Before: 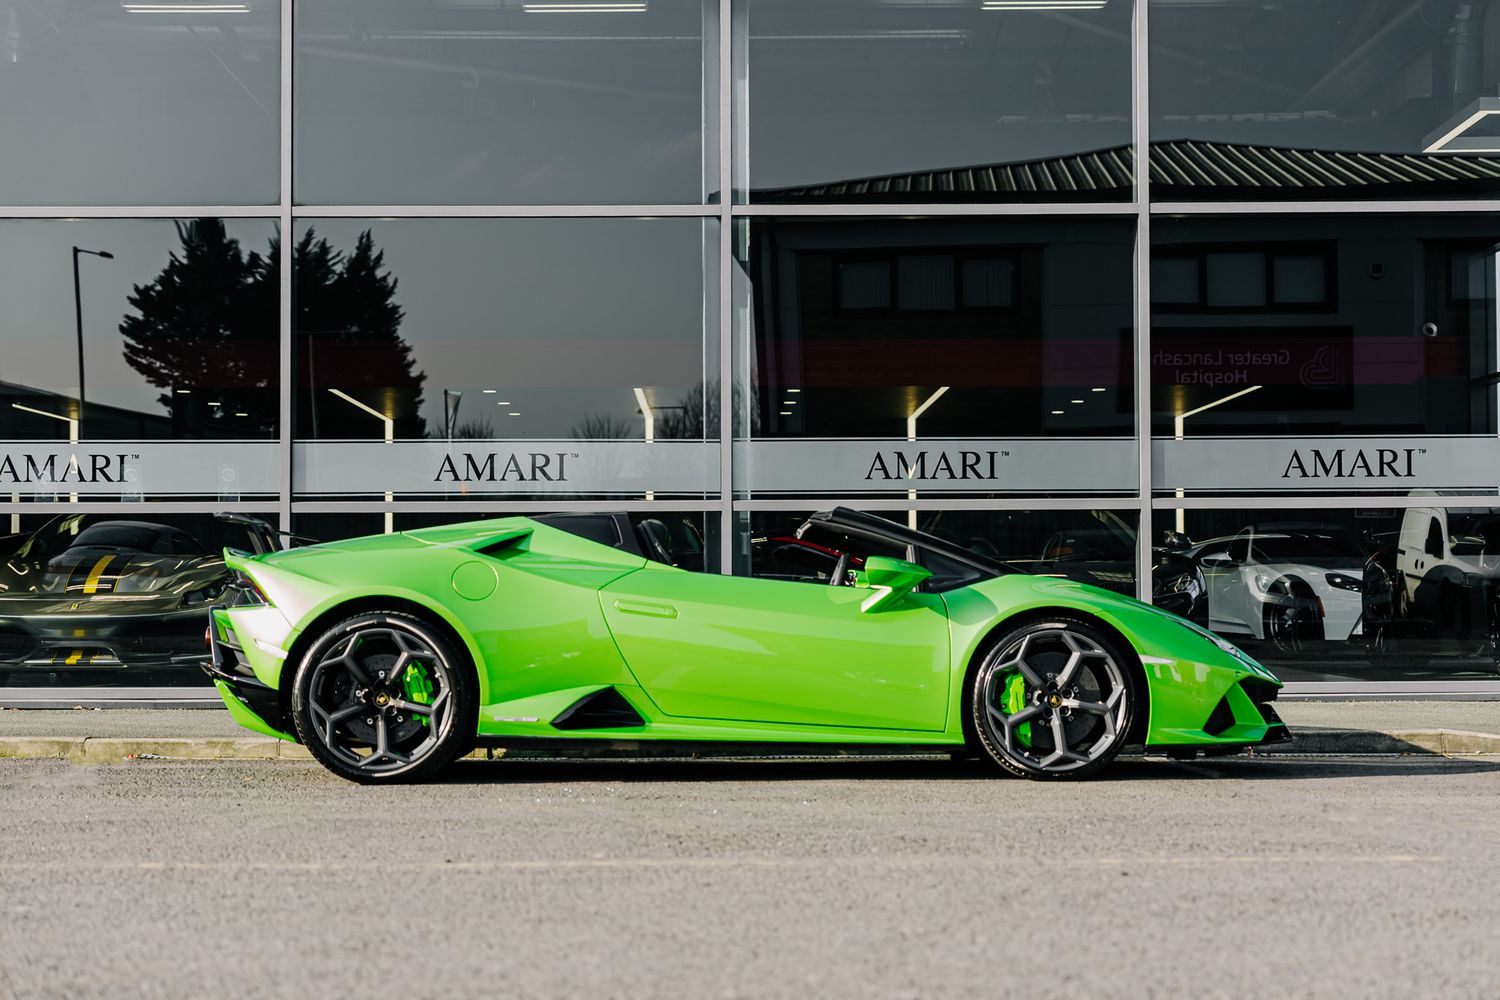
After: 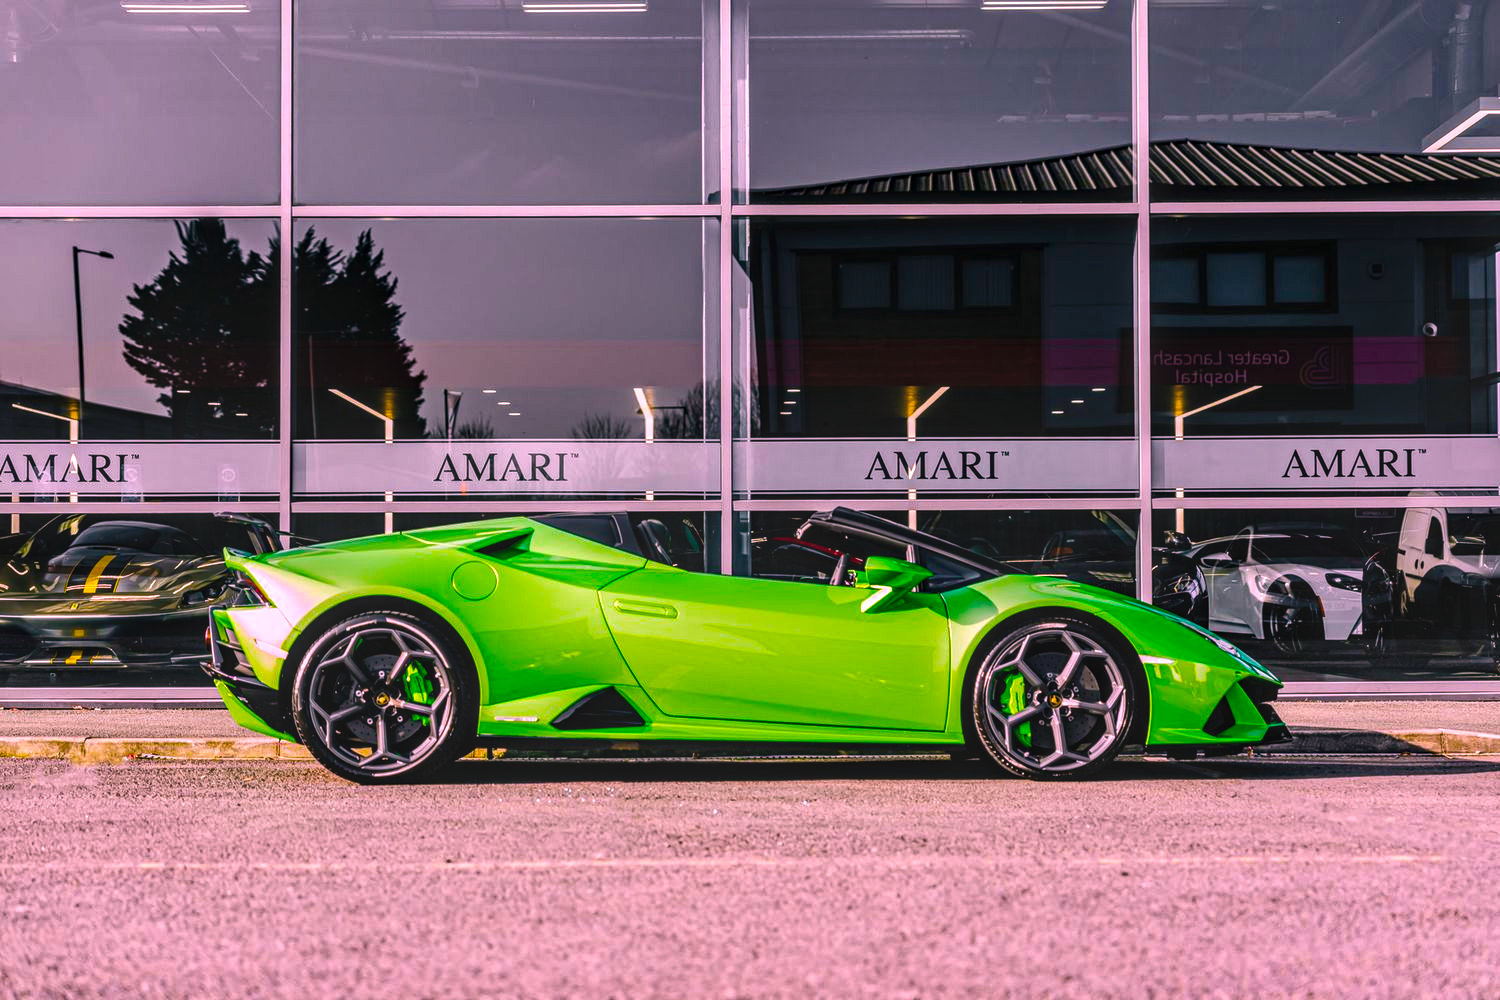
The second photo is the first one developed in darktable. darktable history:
white balance: red 1.188, blue 1.11
shadows and highlights: soften with gaussian
color balance rgb: linear chroma grading › global chroma 9%, perceptual saturation grading › global saturation 36%, perceptual saturation grading › shadows 35%, perceptual brilliance grading › global brilliance 15%, perceptual brilliance grading › shadows -35%, global vibrance 15%
local contrast: highlights 0%, shadows 0%, detail 133%
